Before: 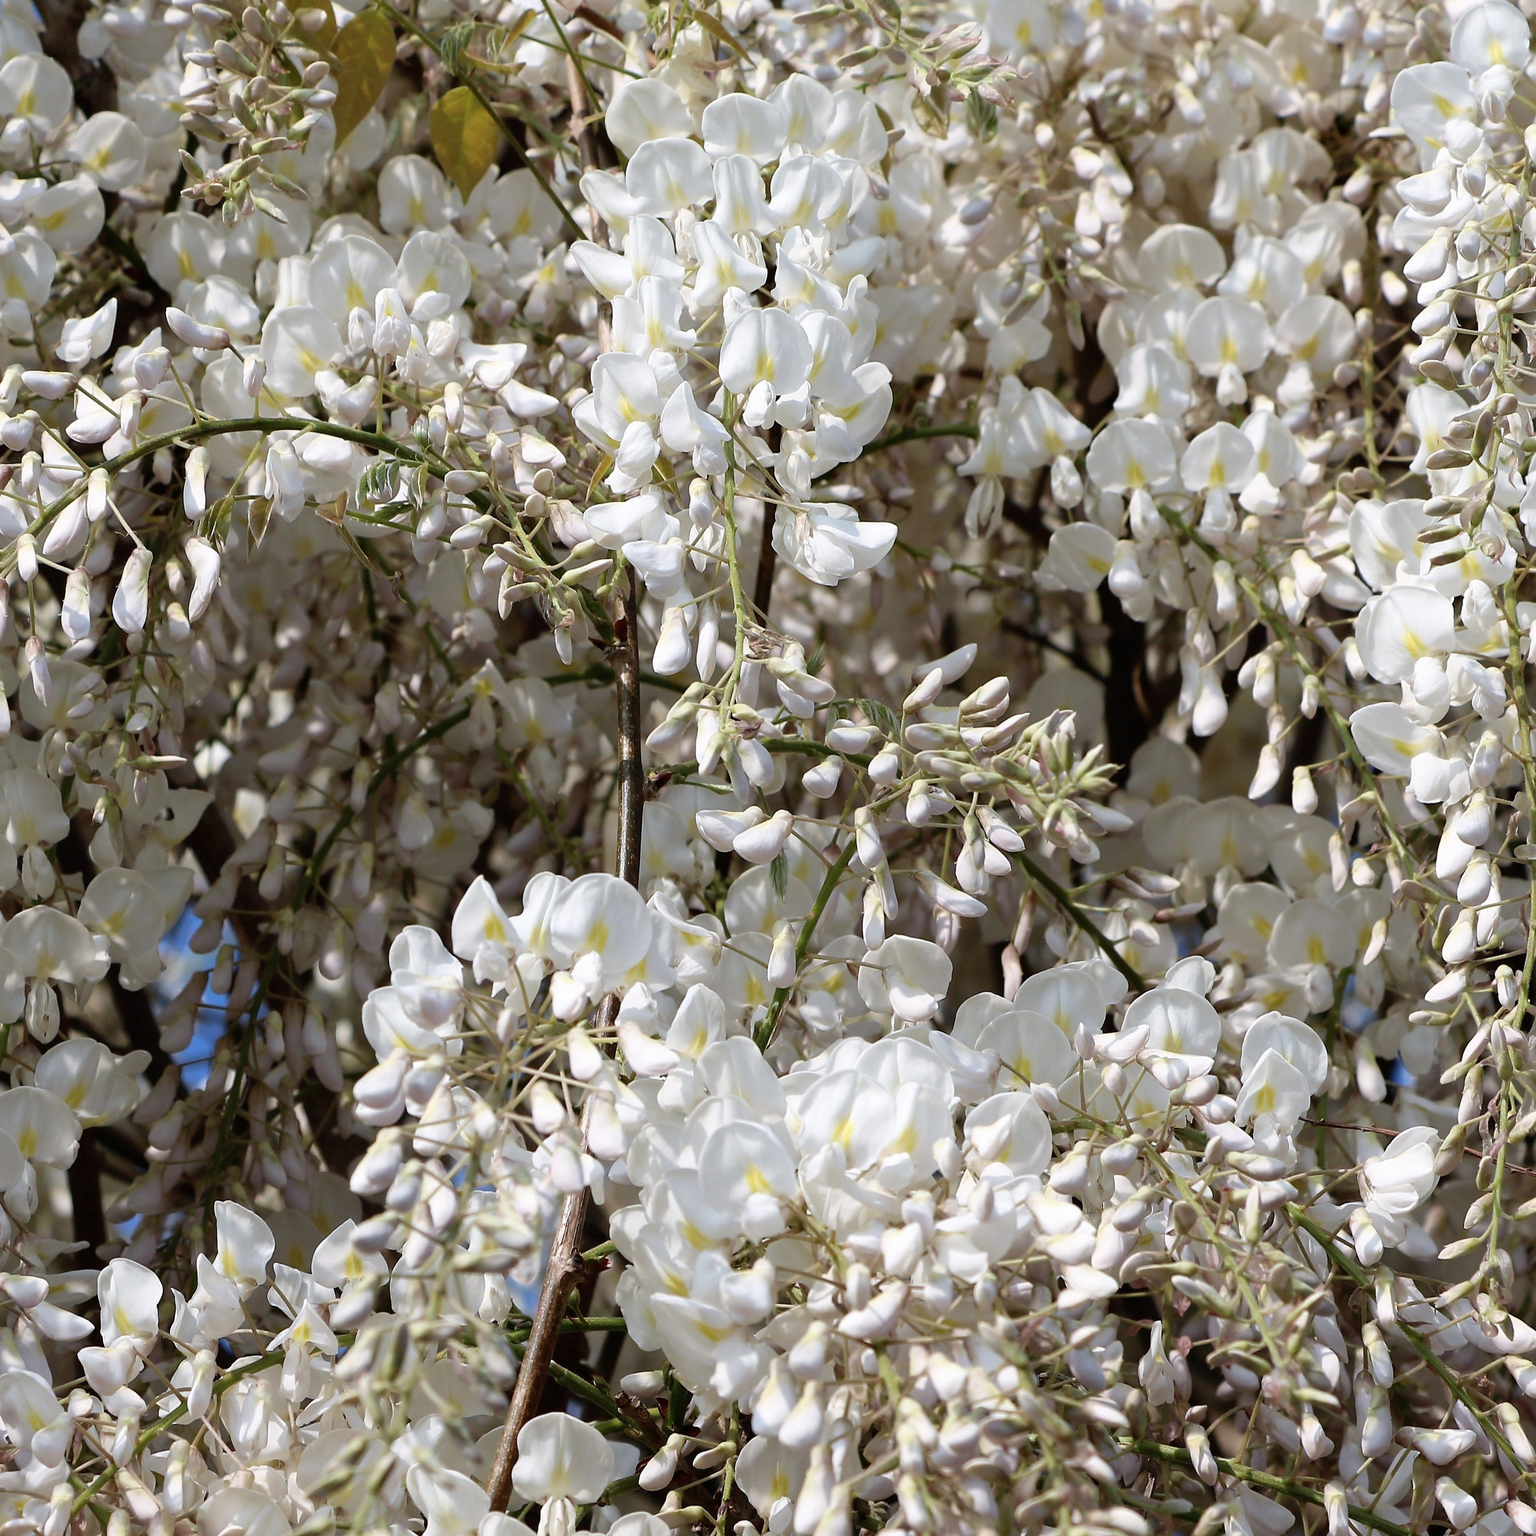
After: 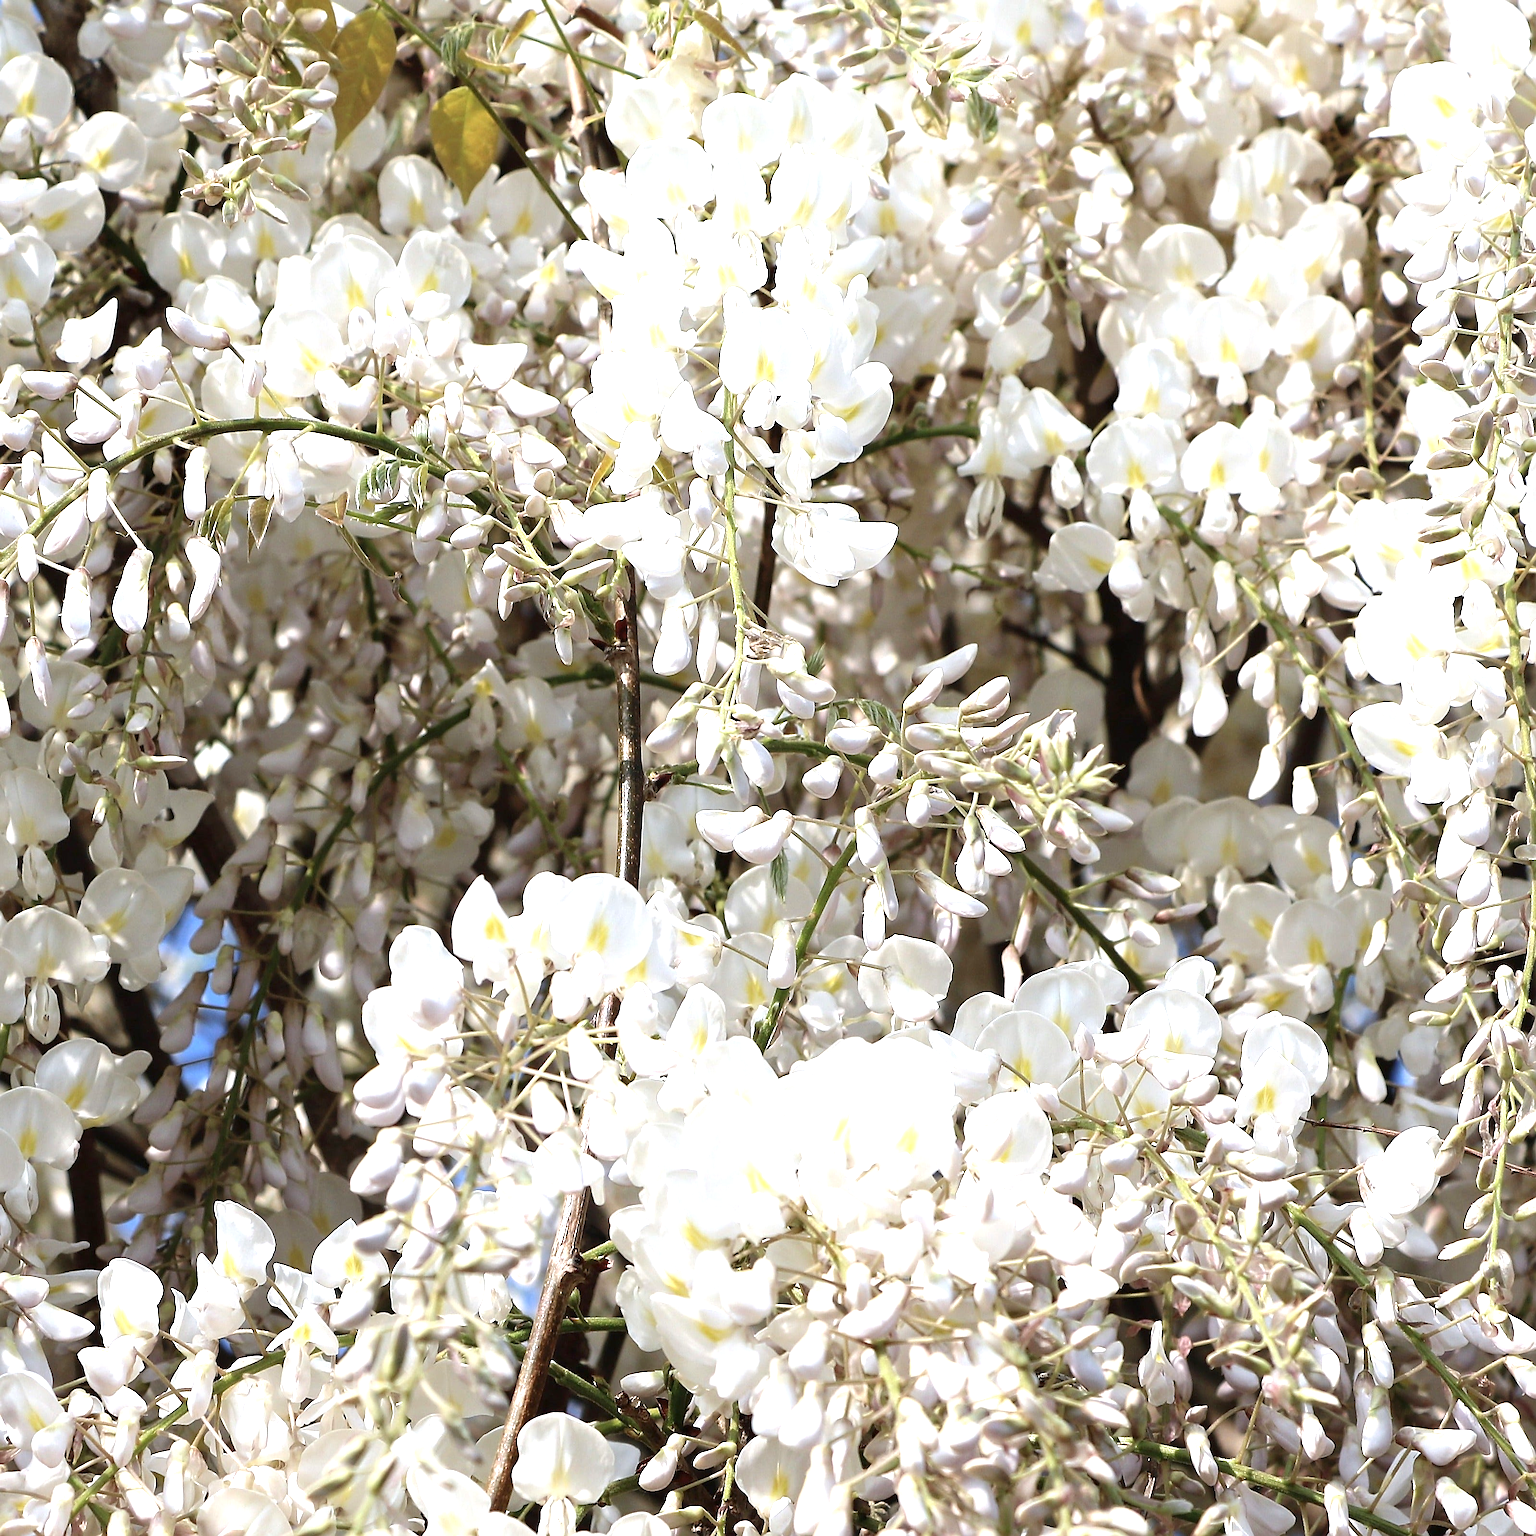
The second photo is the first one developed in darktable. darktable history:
sharpen: on, module defaults
exposure: black level correction 0, exposure 1.095 EV, compensate highlight preservation false
contrast brightness saturation: saturation -0.097
